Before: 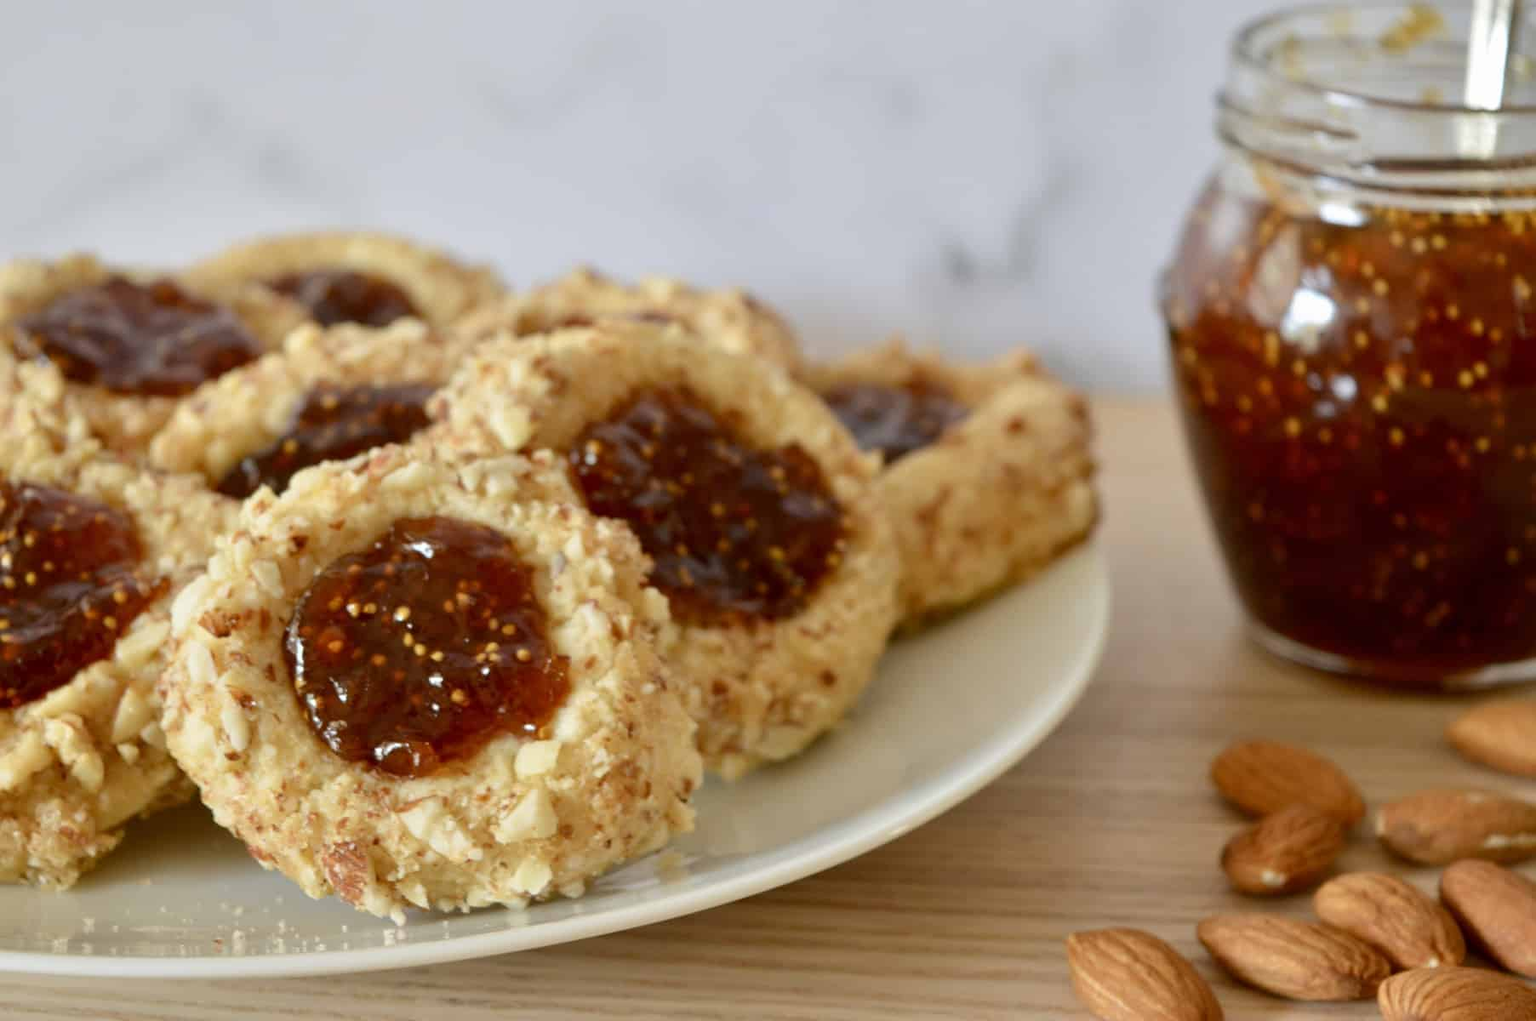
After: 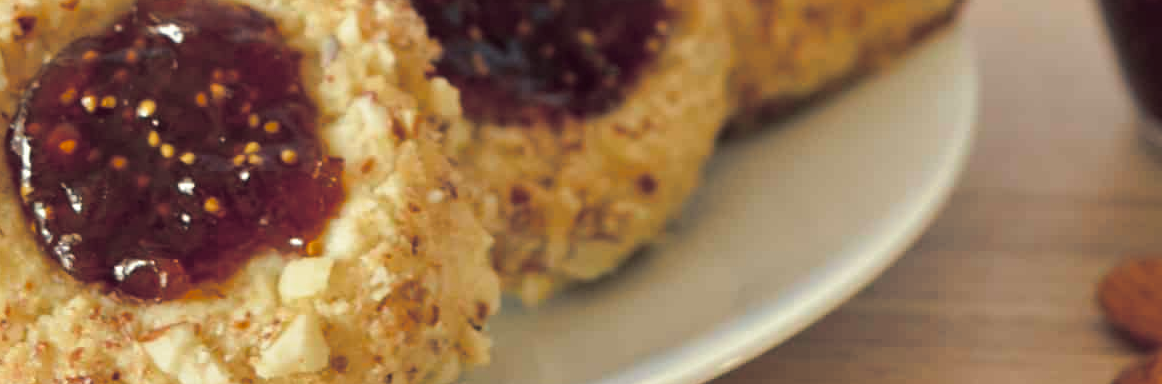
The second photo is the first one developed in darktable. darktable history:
split-toning: shadows › hue 216°, shadows › saturation 1, highlights › hue 57.6°, balance -33.4
crop: left 18.091%, top 51.13%, right 17.525%, bottom 16.85%
